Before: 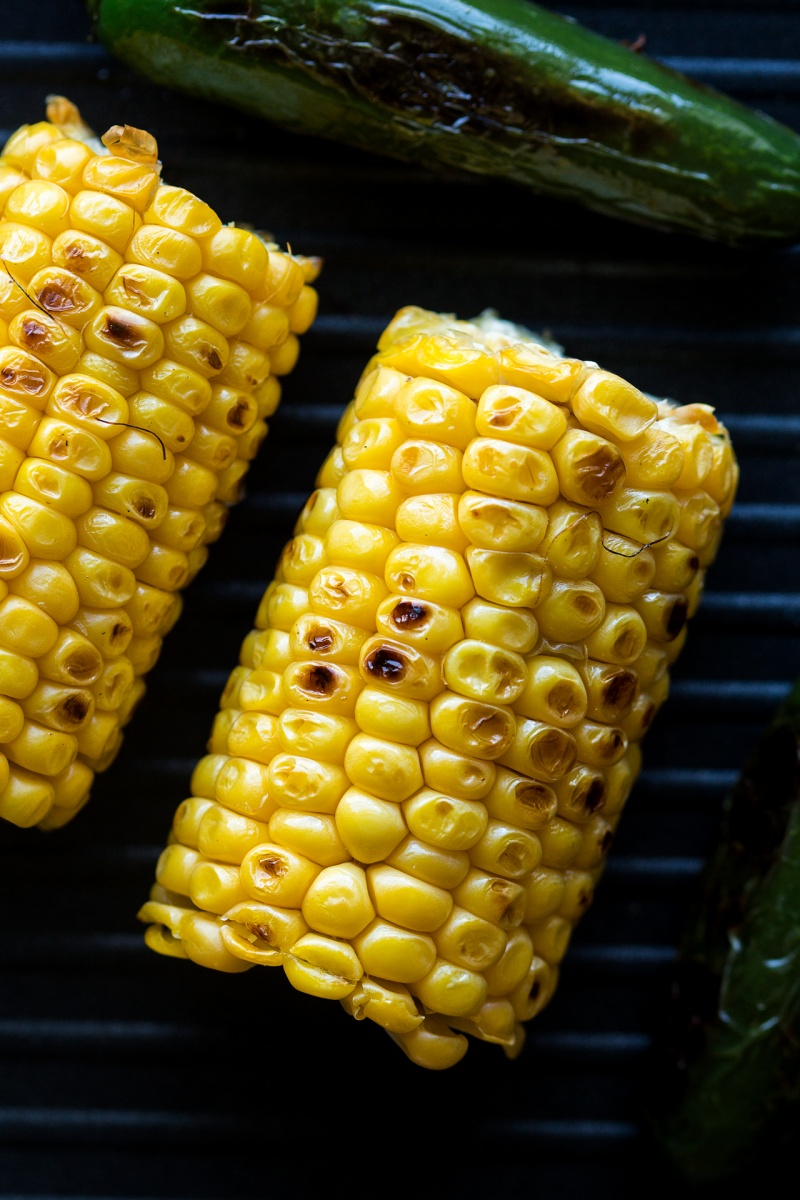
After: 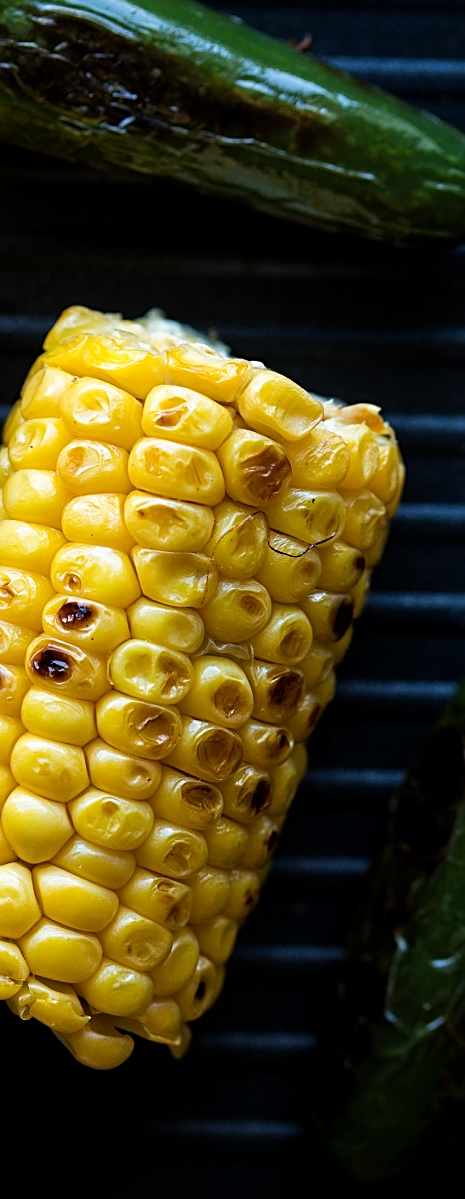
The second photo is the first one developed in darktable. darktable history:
sharpen: on, module defaults
crop: left 41.819%
